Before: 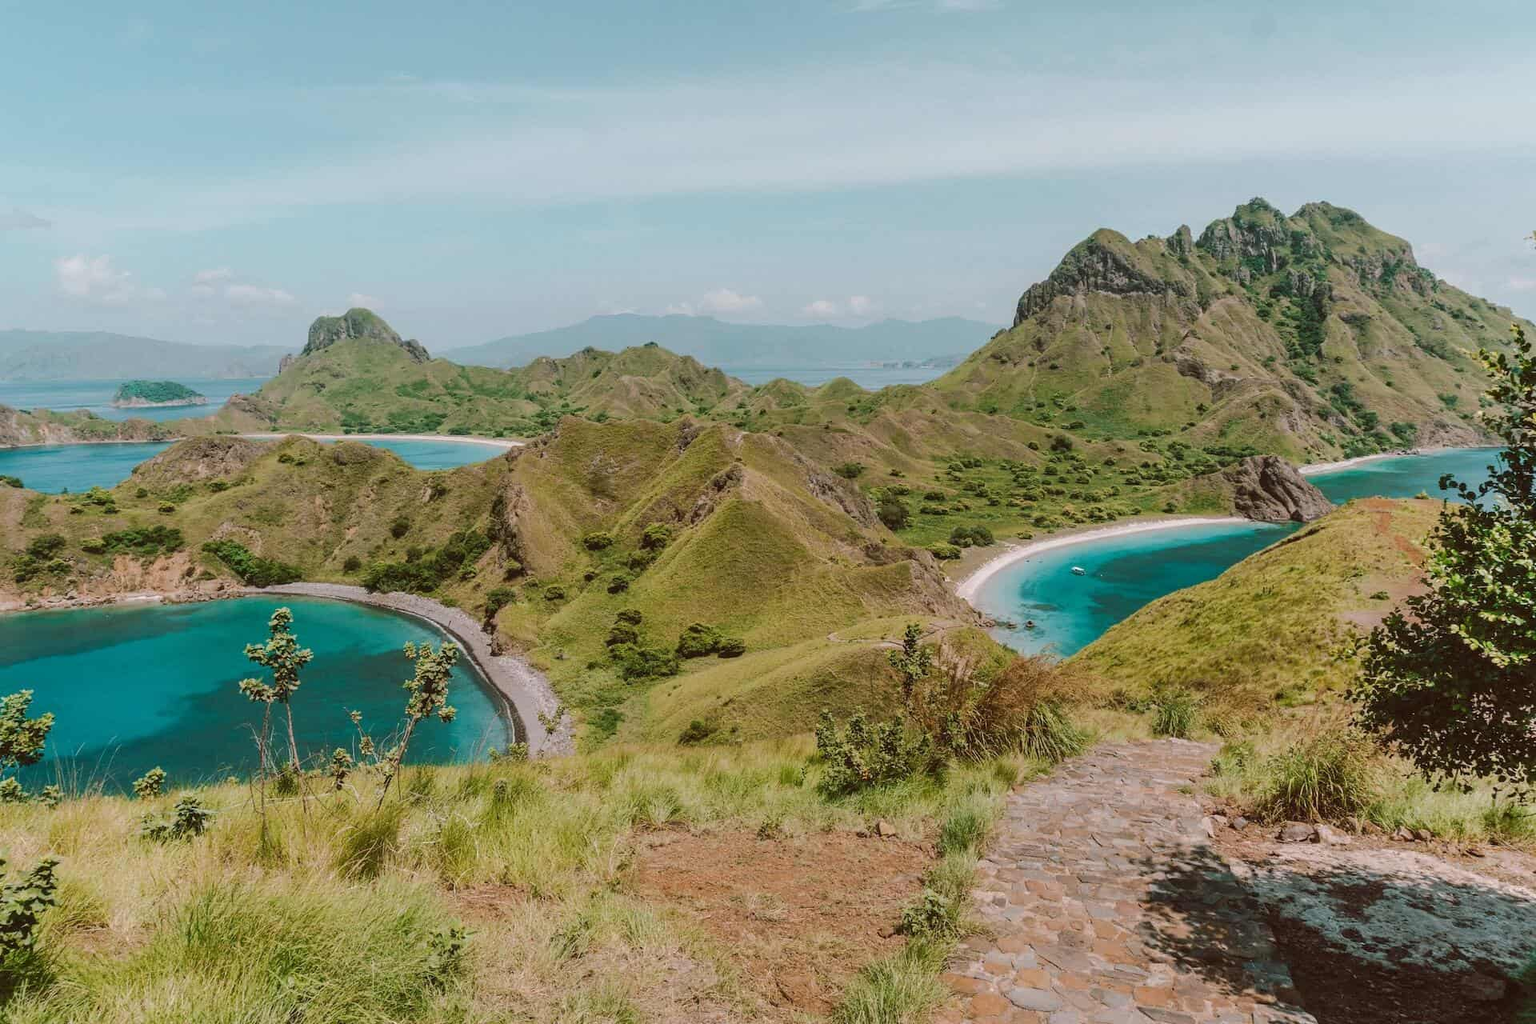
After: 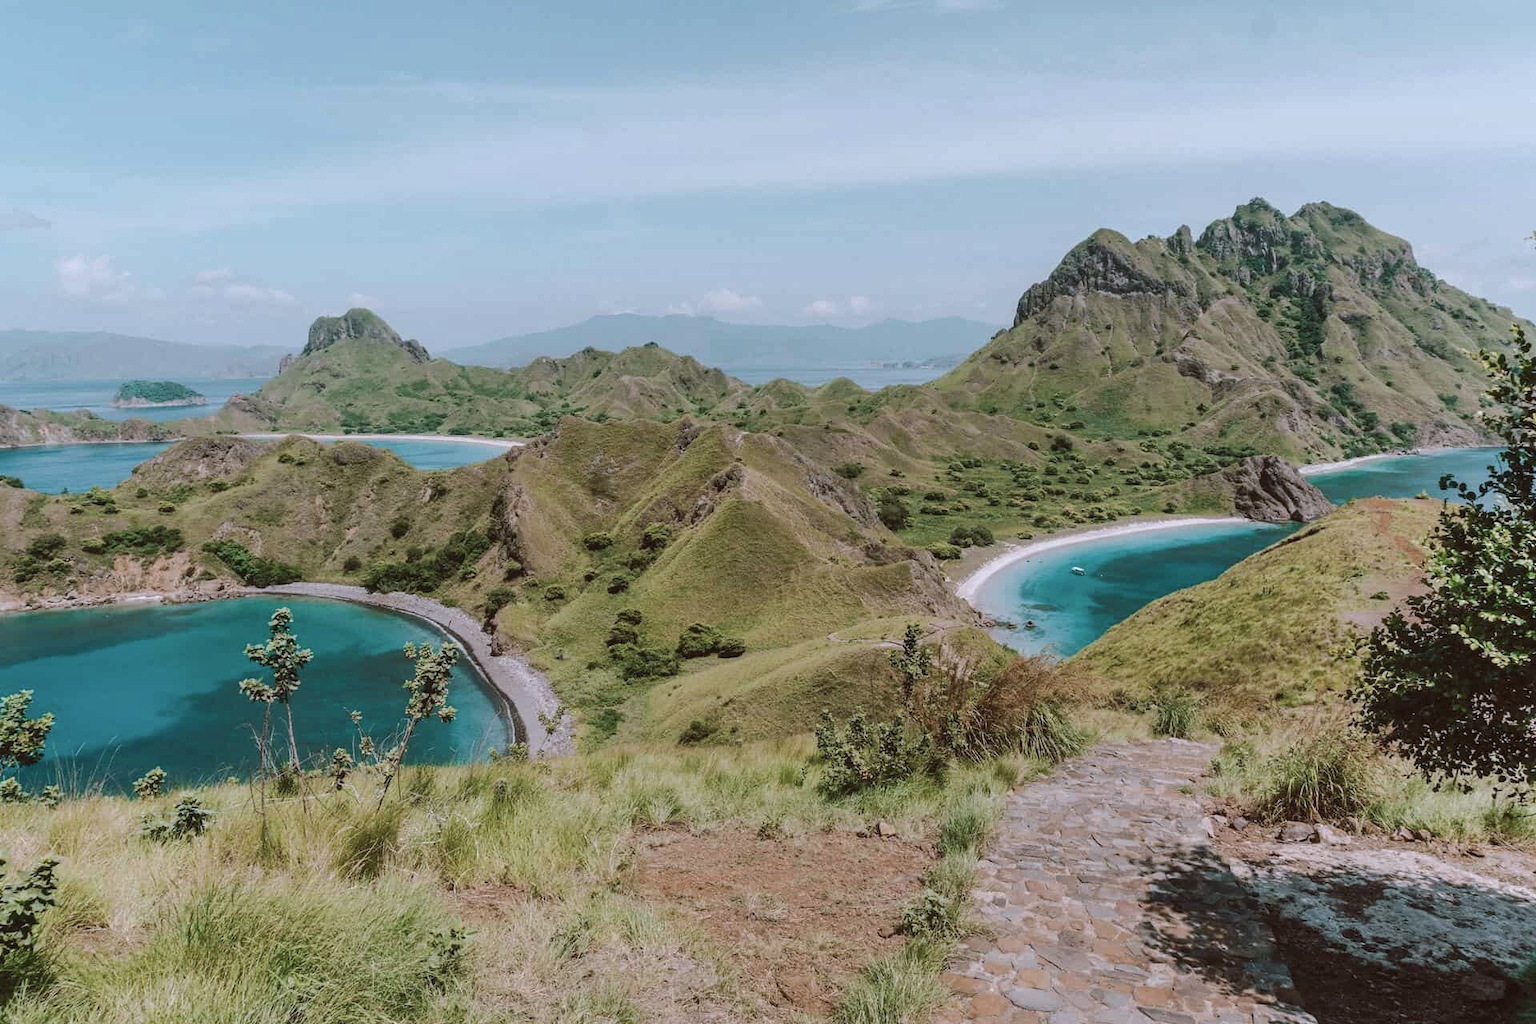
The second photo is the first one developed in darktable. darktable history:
contrast brightness saturation: contrast 0.06, brightness -0.01, saturation -0.23
color calibration: illuminant as shot in camera, x 0.366, y 0.378, temperature 4425.7 K, saturation algorithm version 1 (2020)
